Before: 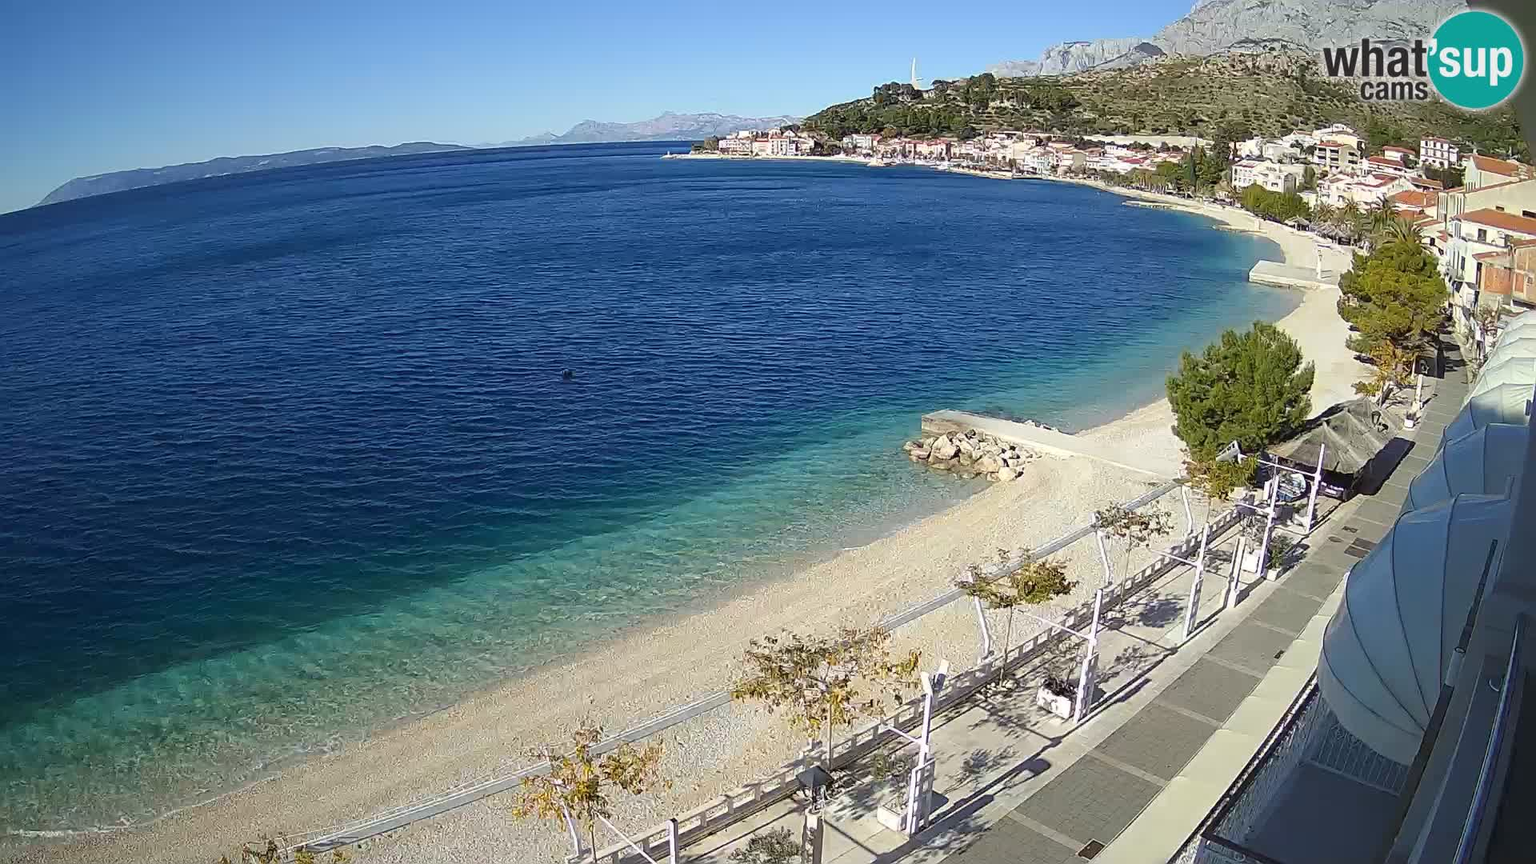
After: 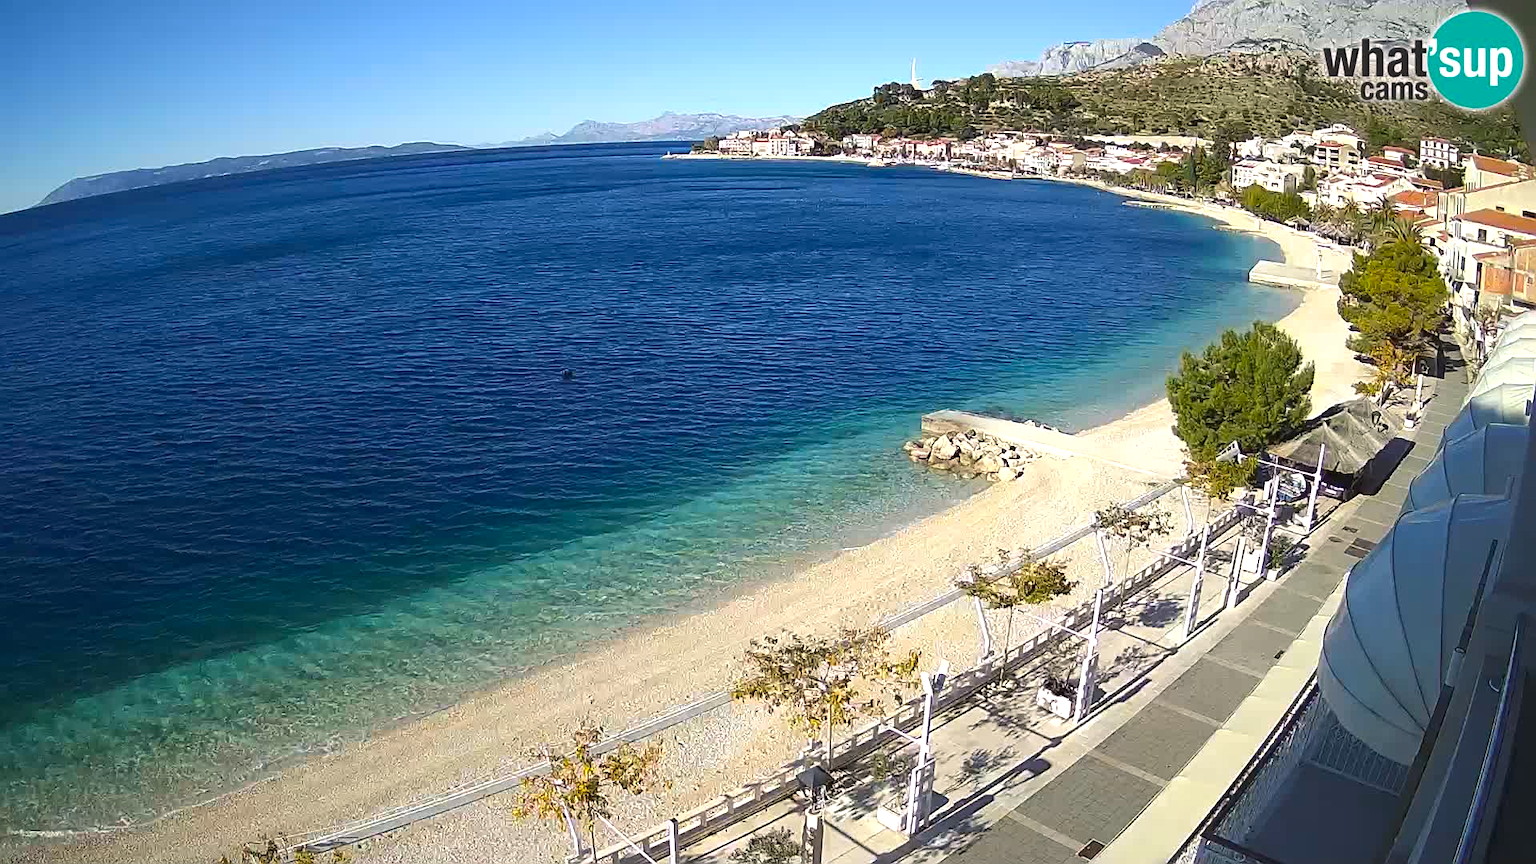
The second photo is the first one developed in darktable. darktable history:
color balance rgb: highlights gain › luminance 7.462%, highlights gain › chroma 0.905%, highlights gain › hue 48.68°, linear chroma grading › global chroma 14.984%, perceptual saturation grading › global saturation 0.904%, perceptual brilliance grading › highlights 15.394%, perceptual brilliance grading › mid-tones 6.014%, perceptual brilliance grading › shadows -15.552%, contrast -9.474%
